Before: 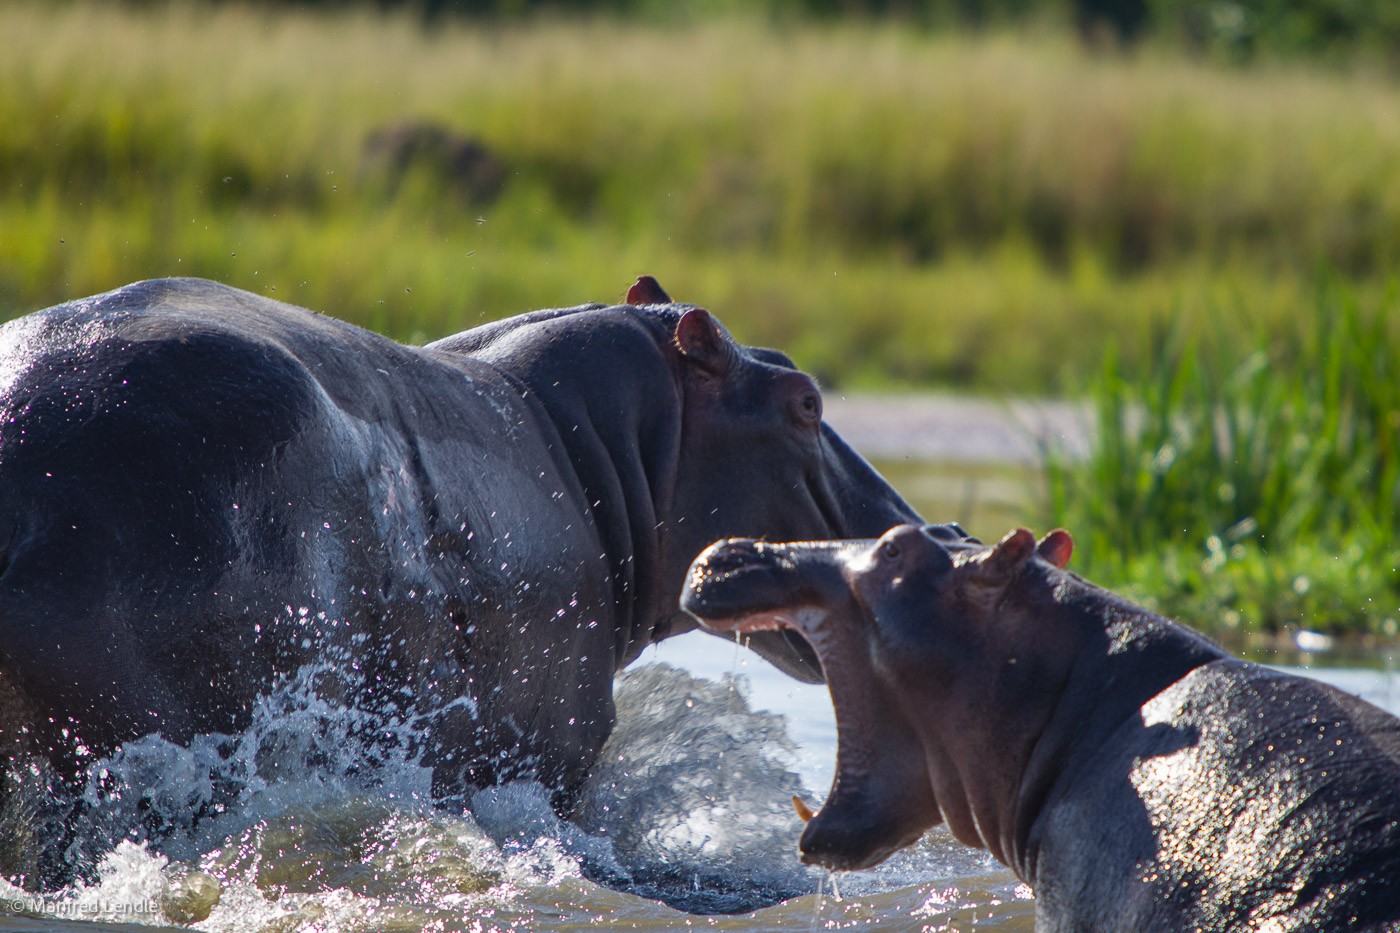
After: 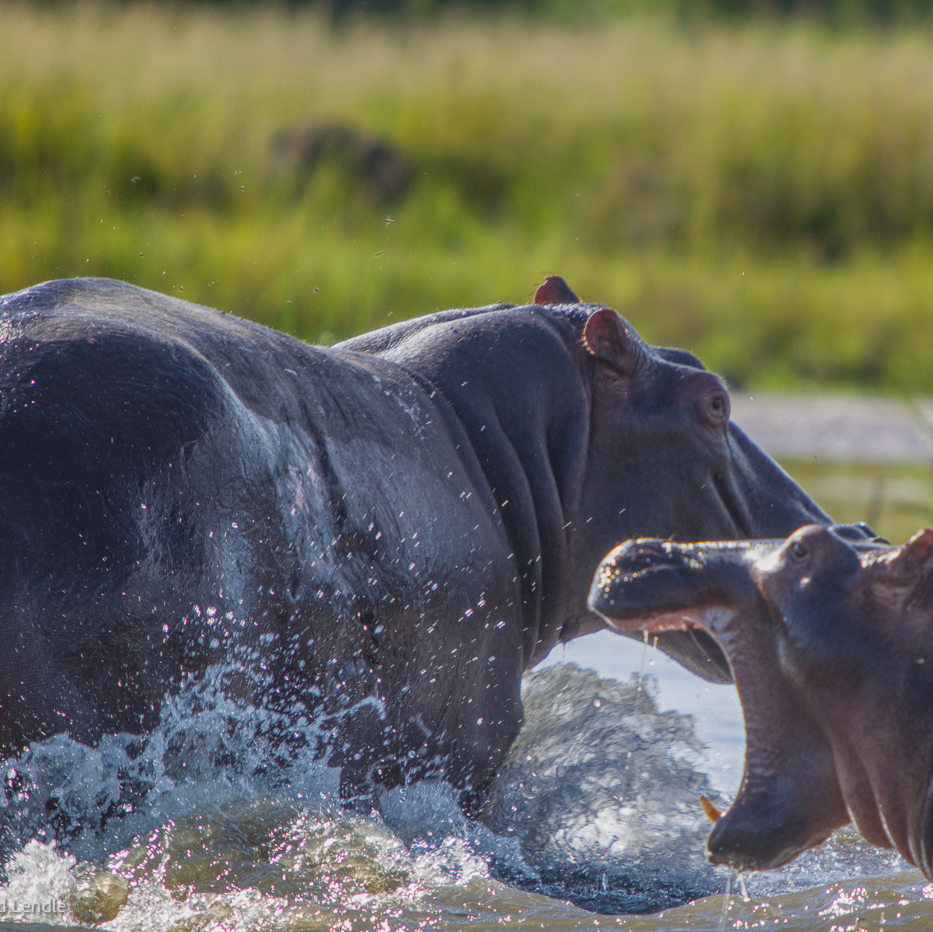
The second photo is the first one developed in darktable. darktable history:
local contrast: highlights 73%, shadows 15%, midtone range 0.197
crop and rotate: left 6.617%, right 26.717%
